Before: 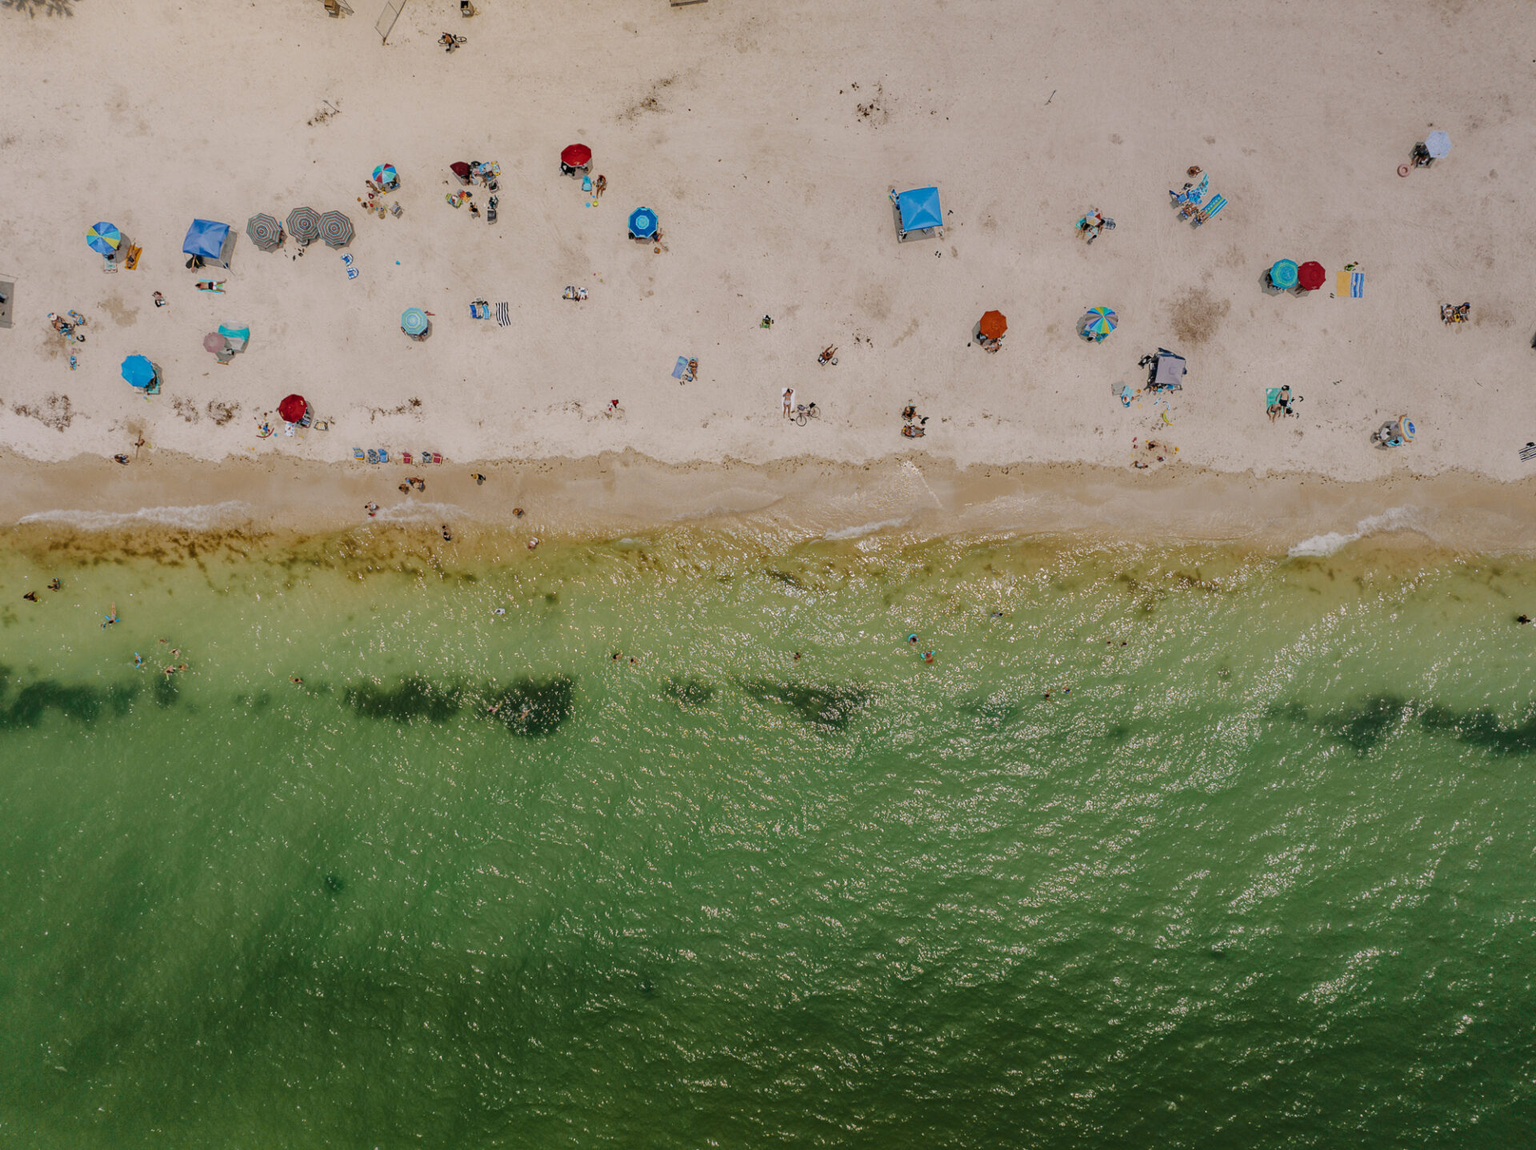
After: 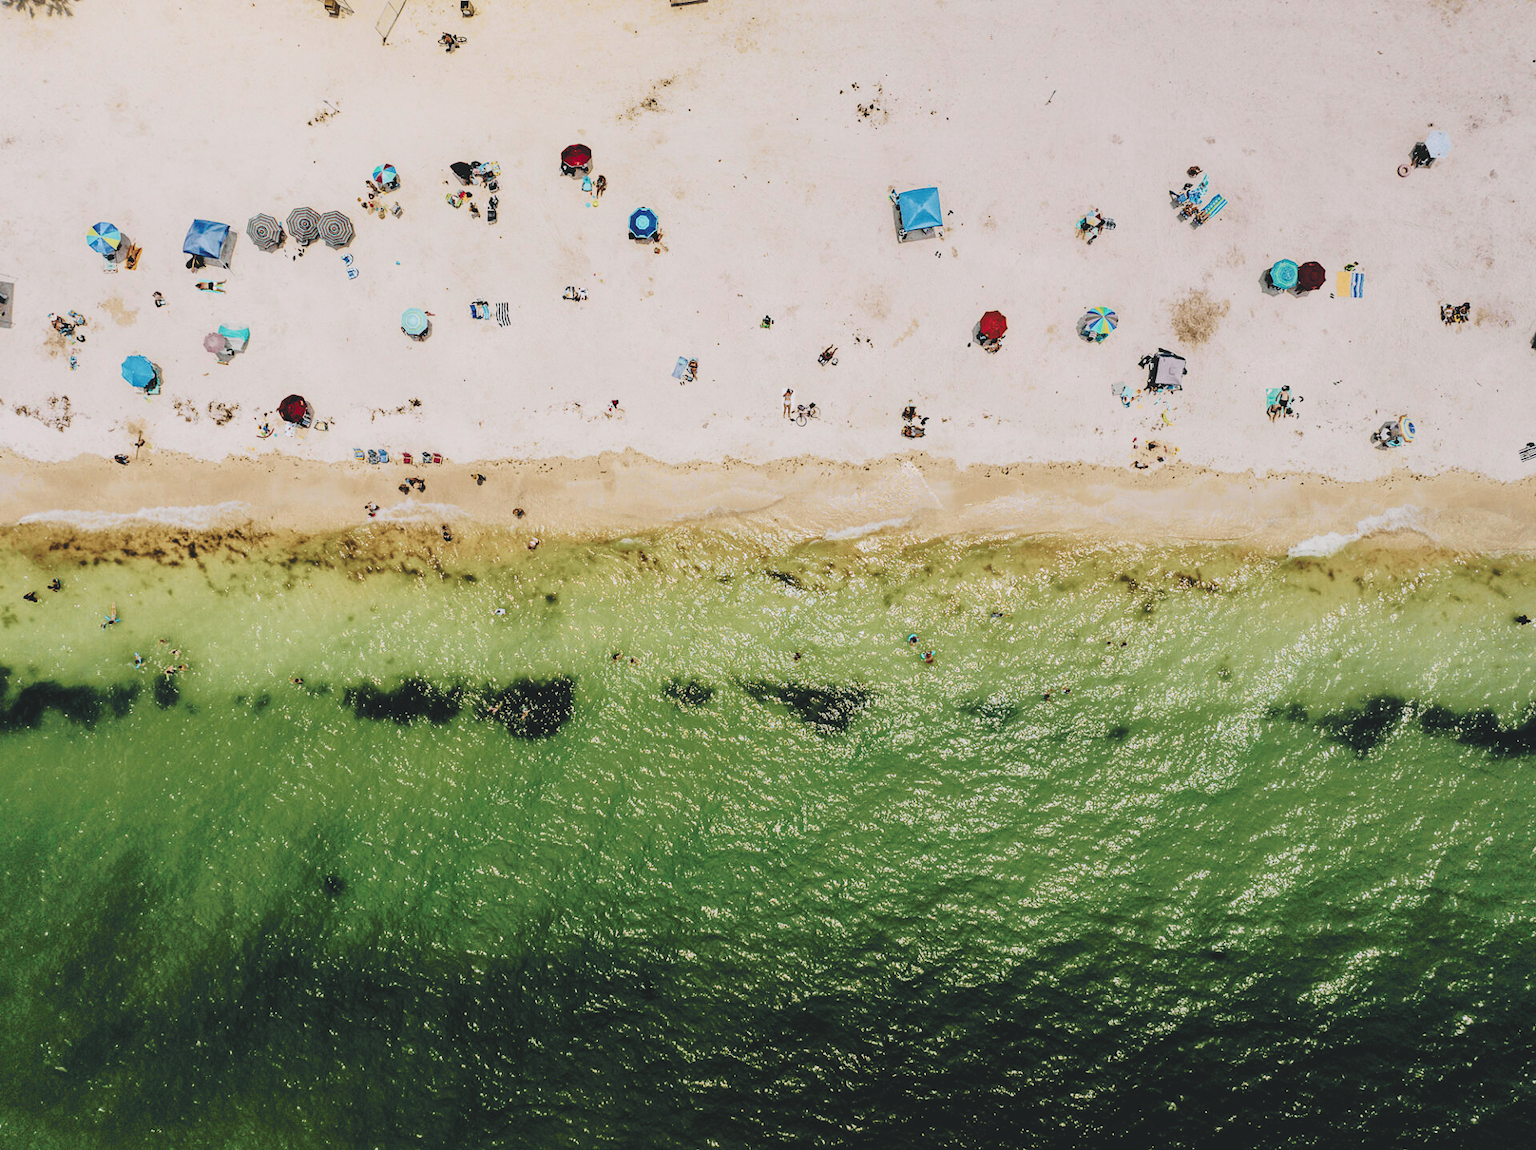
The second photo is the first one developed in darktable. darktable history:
rgb levels: levels [[0.034, 0.472, 0.904], [0, 0.5, 1], [0, 0.5, 1]]
tone curve: curves: ch0 [(0, 0.008) (0.081, 0.044) (0.177, 0.123) (0.283, 0.253) (0.416, 0.449) (0.495, 0.524) (0.661, 0.756) (0.796, 0.859) (1, 0.951)]; ch1 [(0, 0) (0.161, 0.092) (0.35, 0.33) (0.392, 0.392) (0.427, 0.426) (0.479, 0.472) (0.505, 0.5) (0.521, 0.524) (0.567, 0.556) (0.583, 0.588) (0.625, 0.627) (0.678, 0.733) (1, 1)]; ch2 [(0, 0) (0.346, 0.362) (0.404, 0.427) (0.502, 0.499) (0.531, 0.523) (0.544, 0.561) (0.58, 0.59) (0.629, 0.642) (0.717, 0.678) (1, 1)], color space Lab, independent channels, preserve colors none
base curve: curves: ch0 [(0, 0.024) (0.055, 0.065) (0.121, 0.166) (0.236, 0.319) (0.693, 0.726) (1, 1)], preserve colors none
